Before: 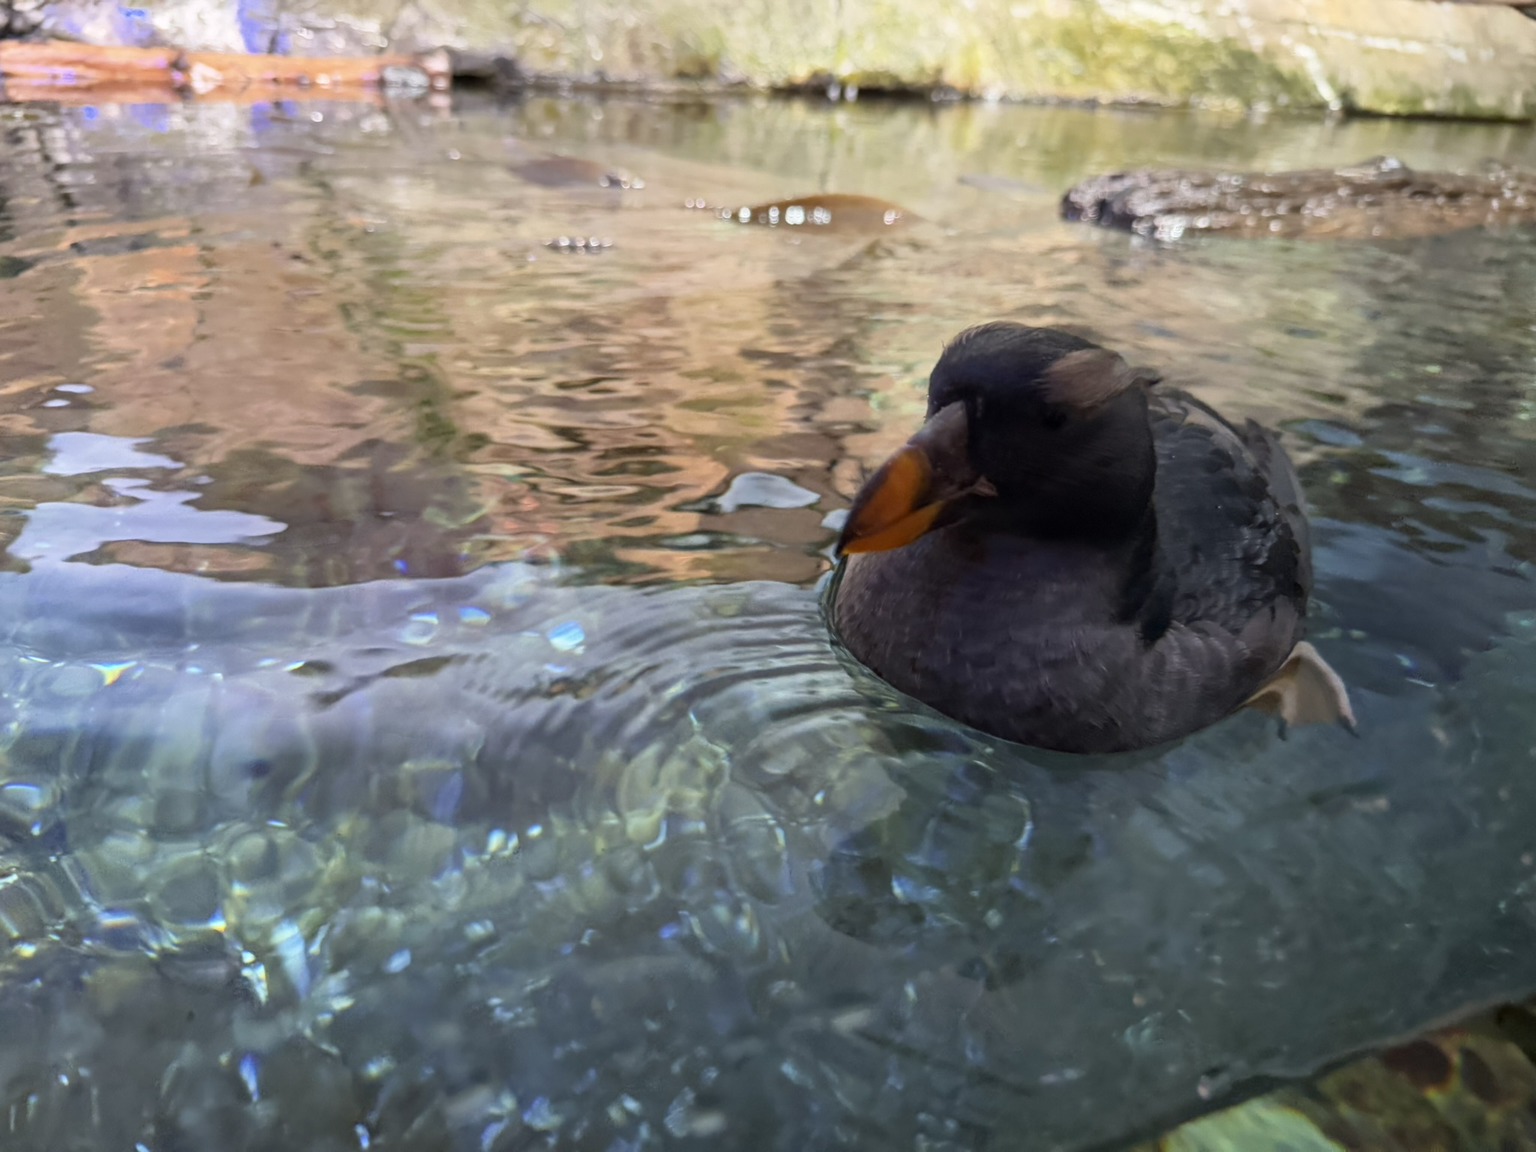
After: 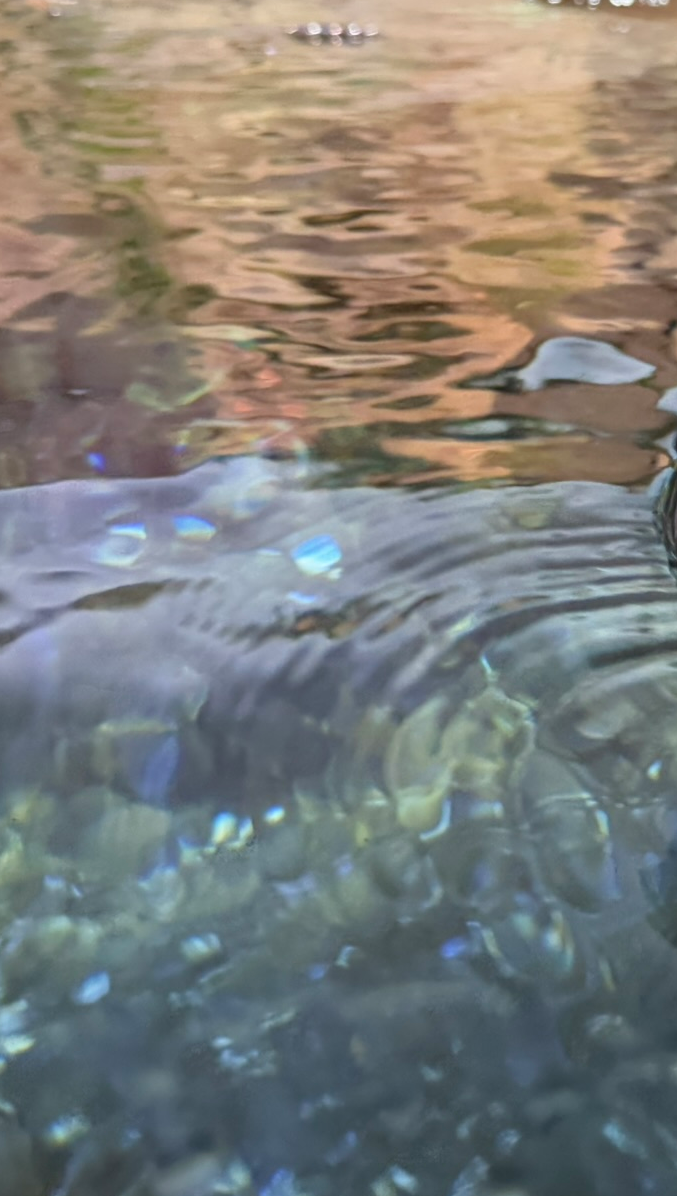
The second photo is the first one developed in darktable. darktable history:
shadows and highlights: radius 337.01, shadows 28.08, soften with gaussian
crop and rotate: left 21.389%, top 19.111%, right 45.509%, bottom 2.991%
